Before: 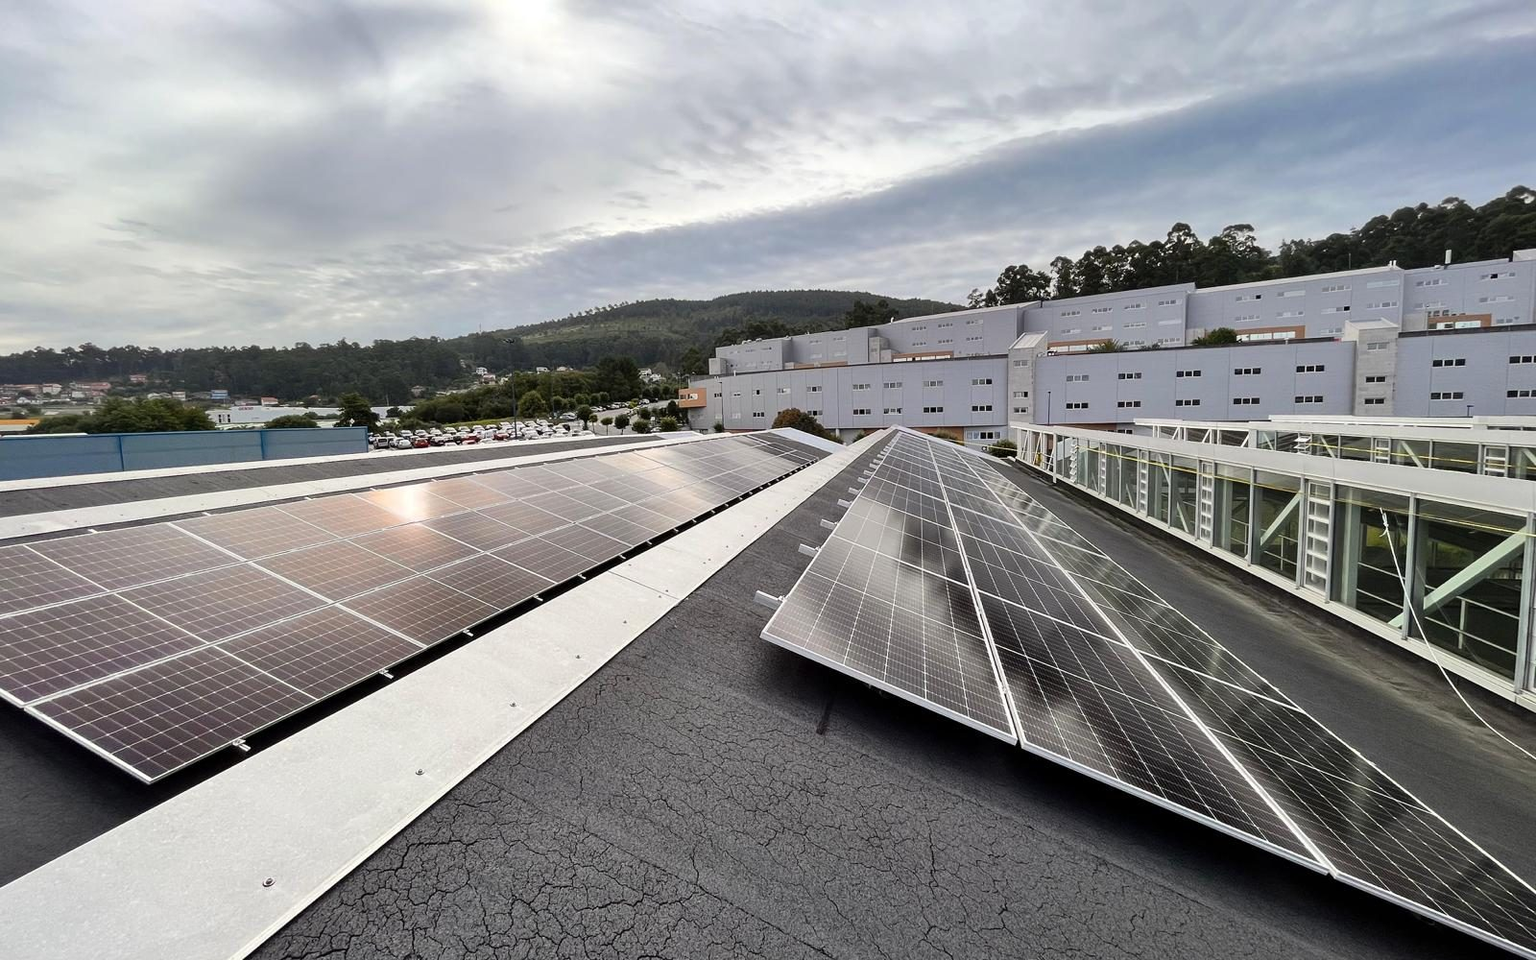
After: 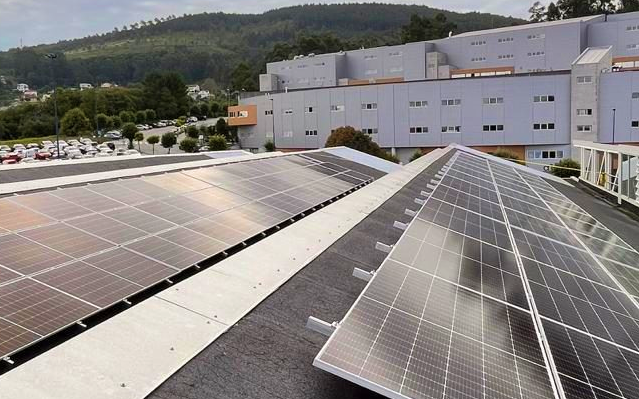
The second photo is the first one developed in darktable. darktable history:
velvia: strength 45%
crop: left 30%, top 30%, right 30%, bottom 30%
shadows and highlights: shadows 25, highlights -25
